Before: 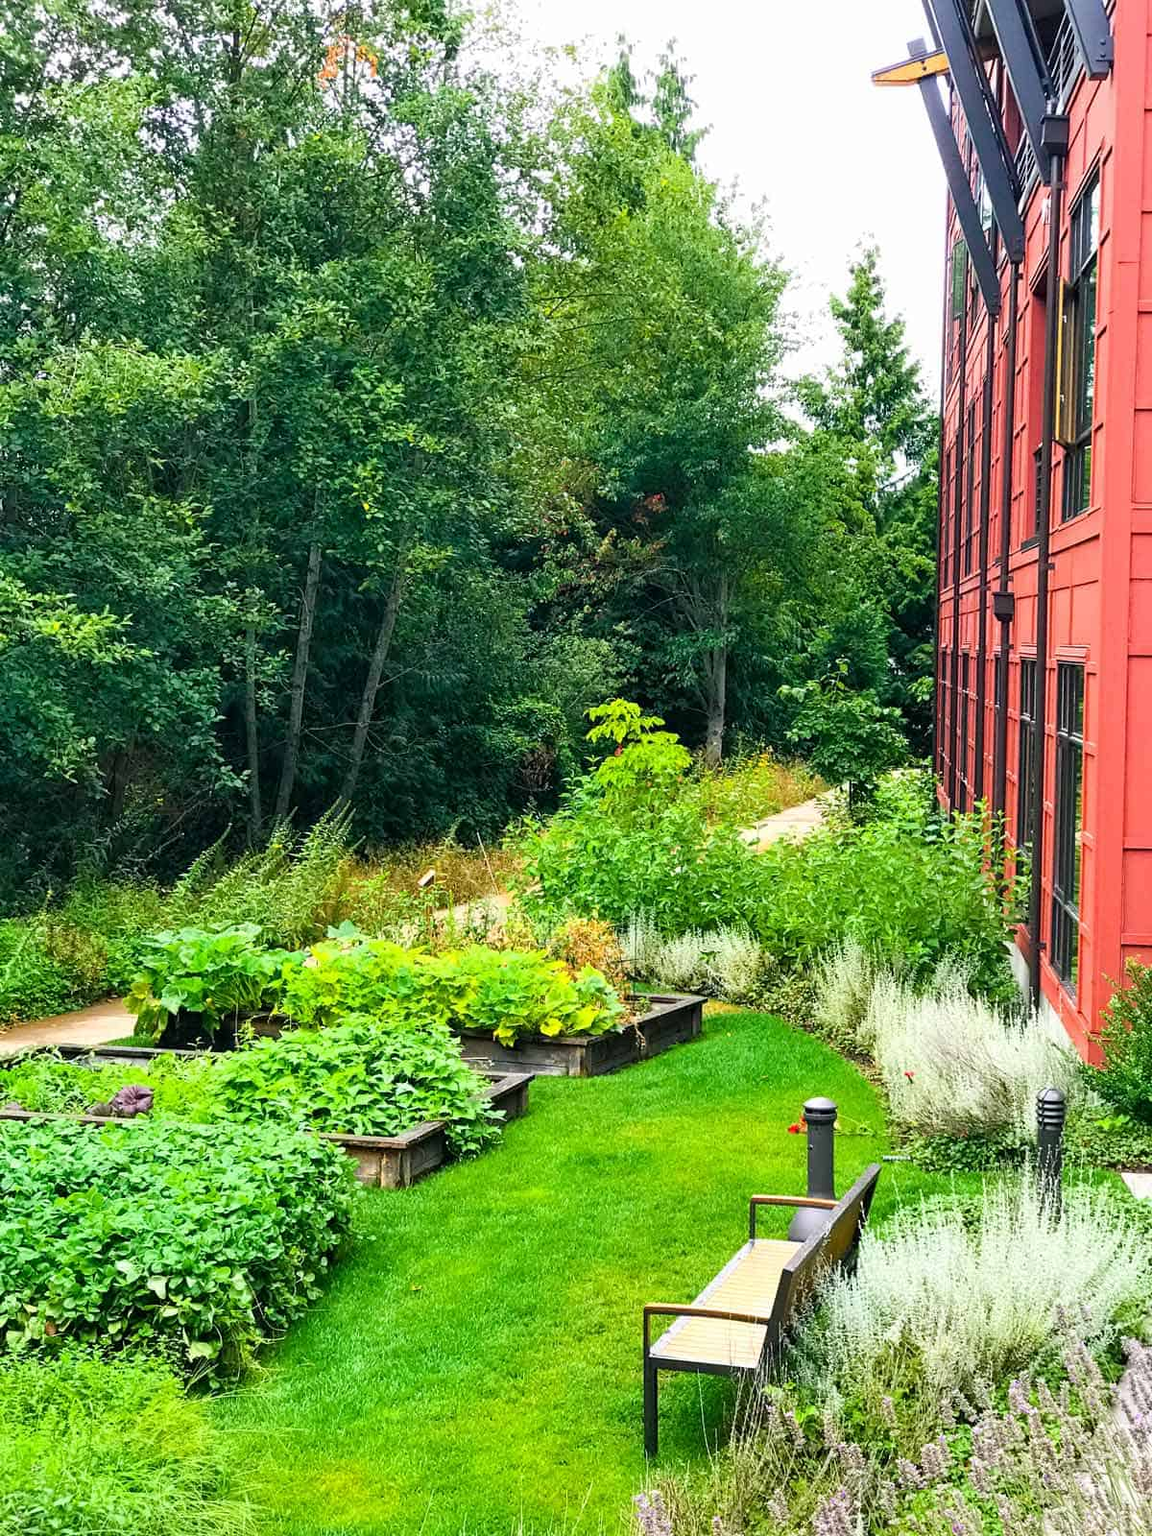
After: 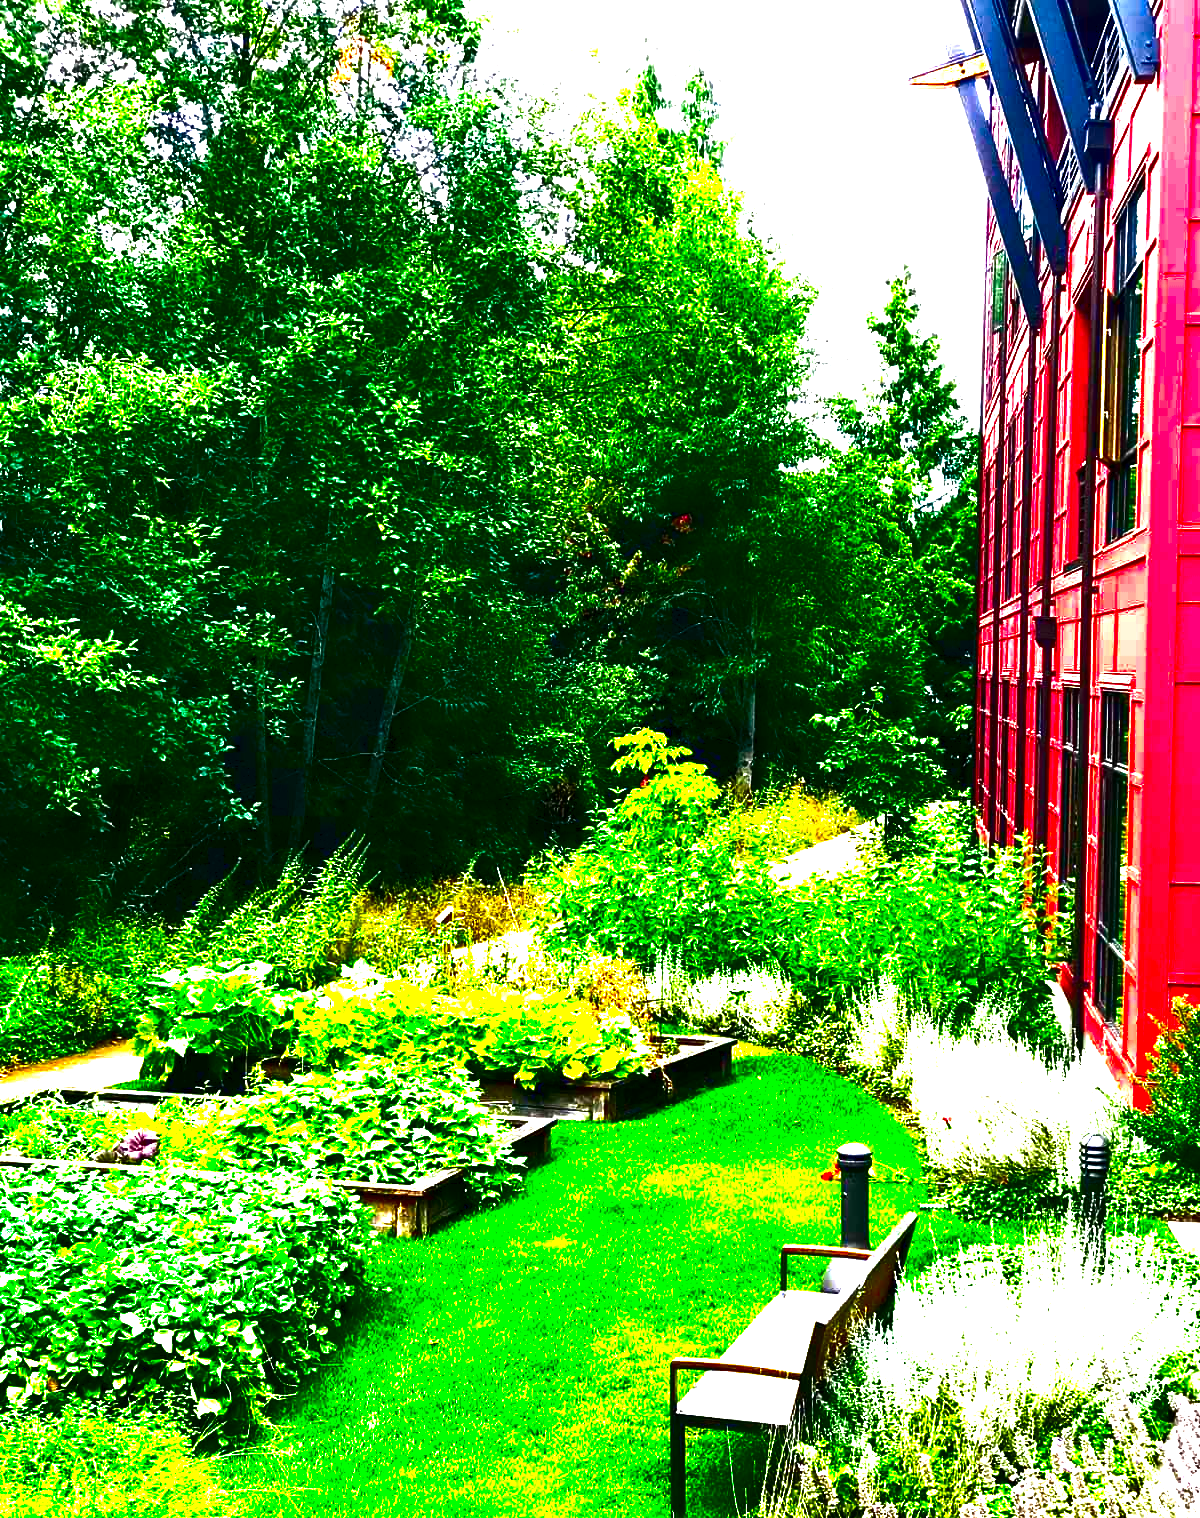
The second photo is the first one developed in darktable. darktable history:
exposure: black level correction 0, exposure 1.45 EV, compensate exposure bias true, compensate highlight preservation false
crop and rotate: top 0%, bottom 5.097%
contrast brightness saturation: brightness -1, saturation 1
